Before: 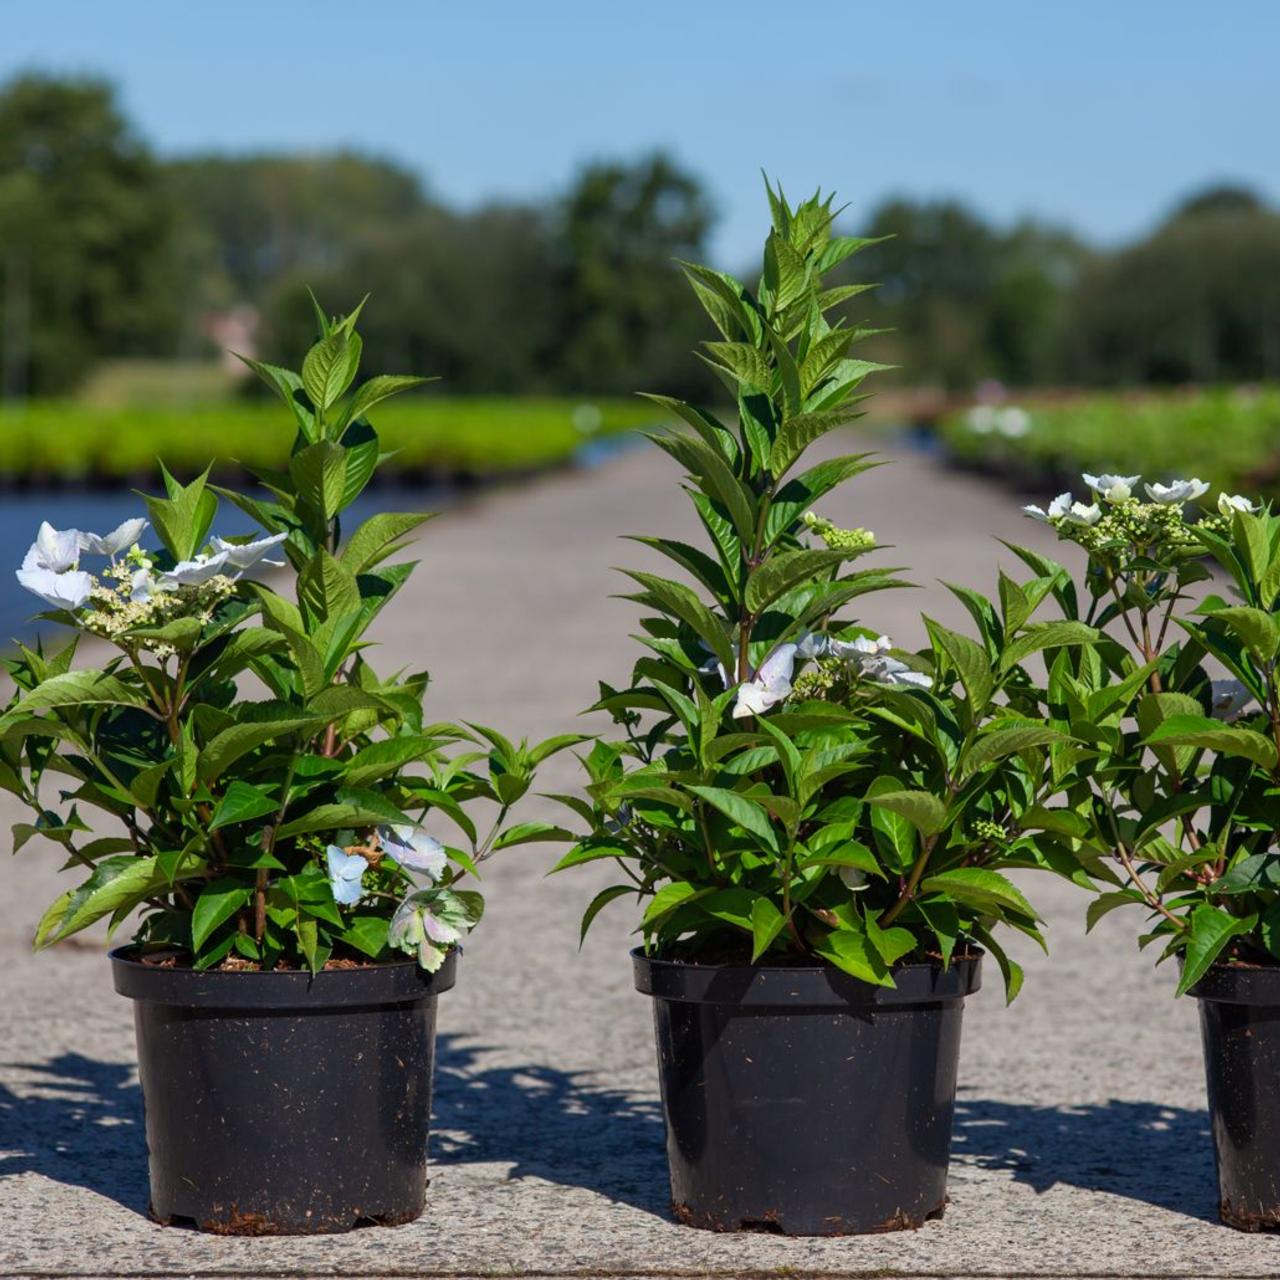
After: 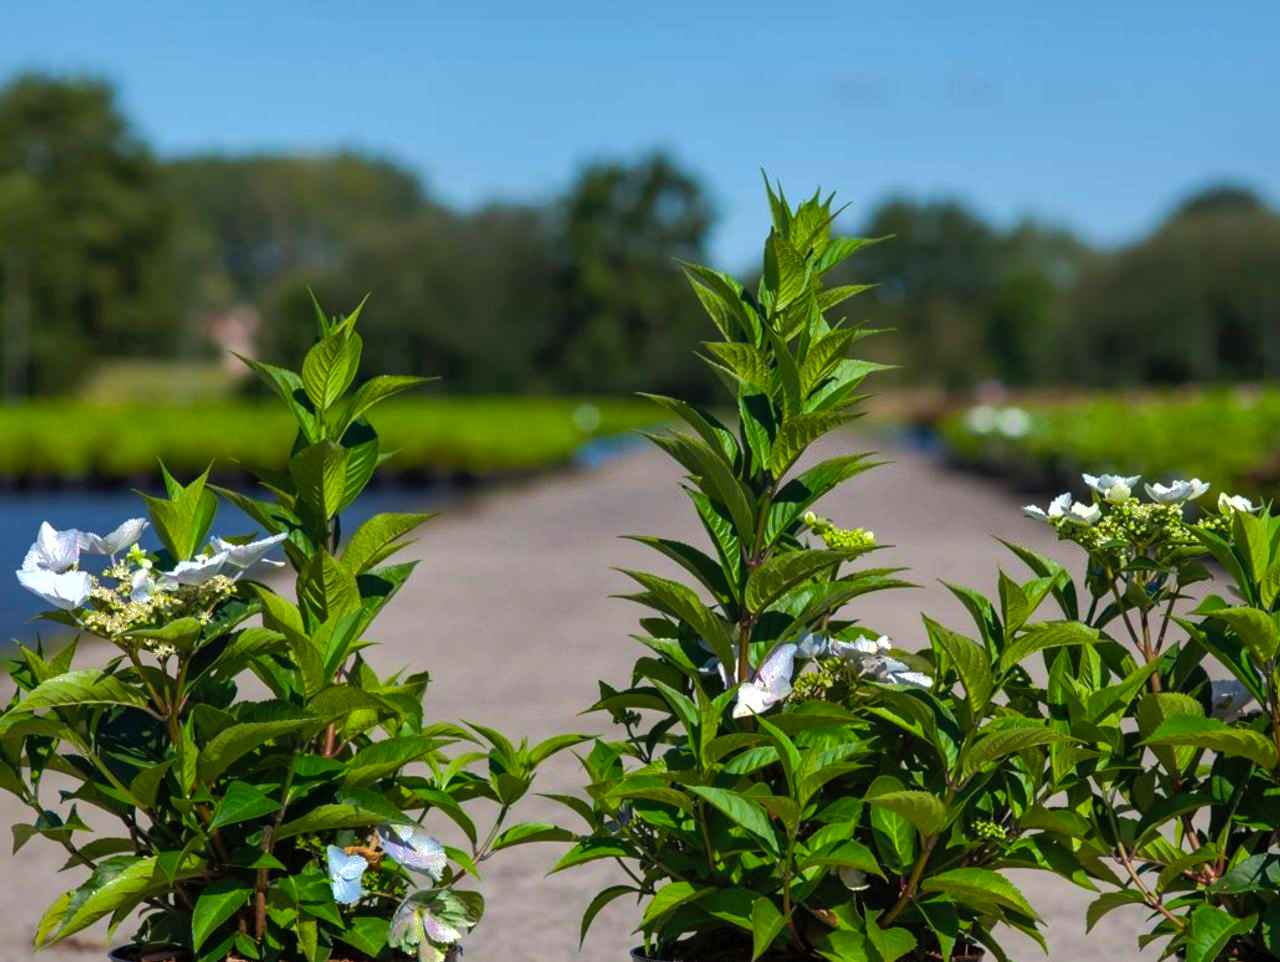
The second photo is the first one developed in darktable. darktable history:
color balance rgb: perceptual saturation grading › global saturation 0.575%, perceptual brilliance grading › global brilliance -18.178%, perceptual brilliance grading › highlights 29.234%, global vibrance 39.967%
shadows and highlights: shadows 40.13, highlights -59.97, highlights color adjustment 0.299%
crop: bottom 24.833%
